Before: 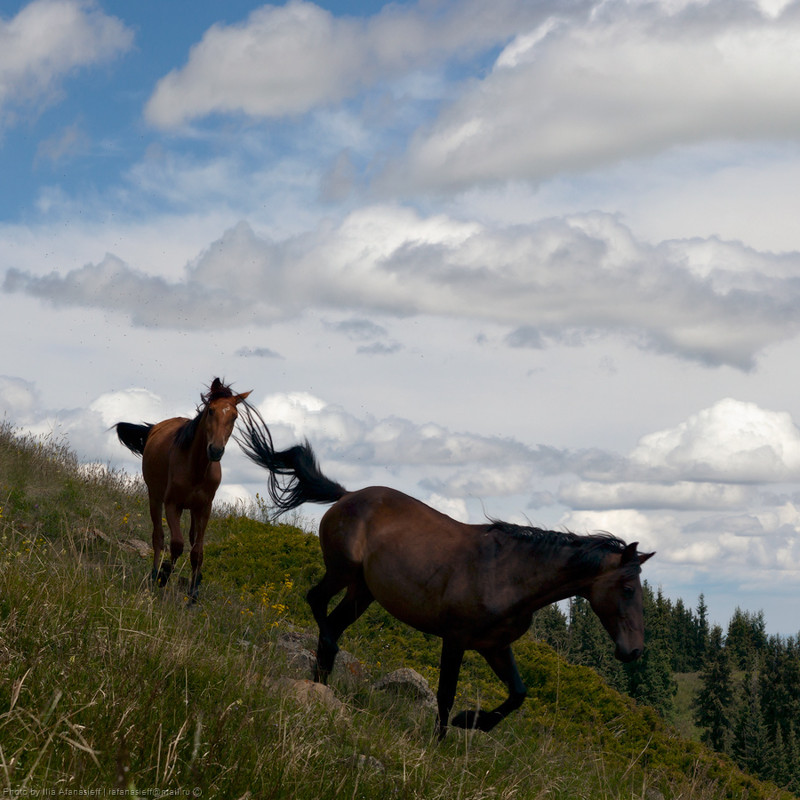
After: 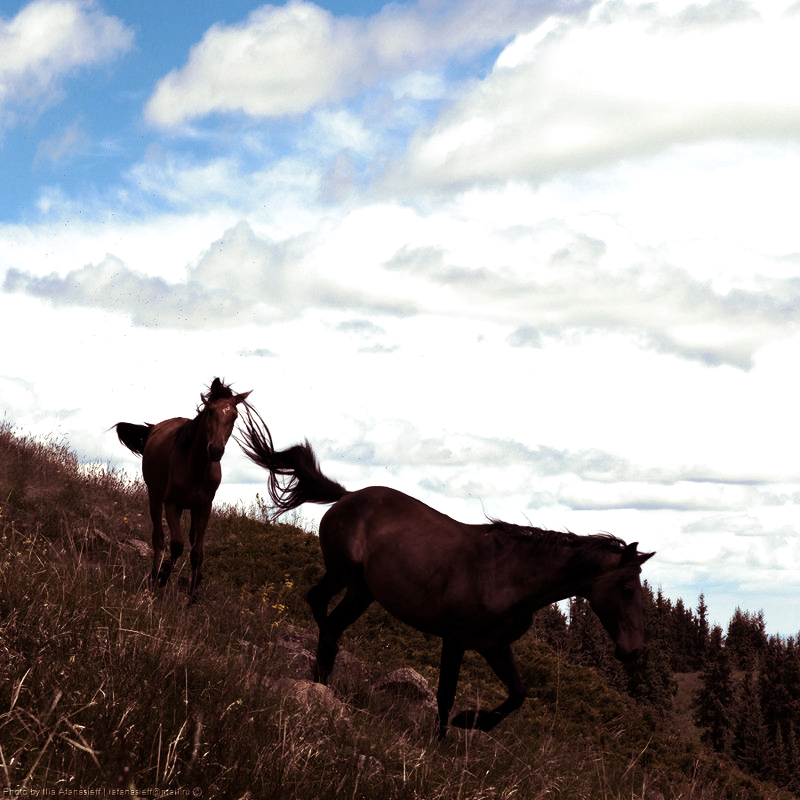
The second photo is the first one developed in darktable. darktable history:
tone equalizer: -8 EV -1.08 EV, -7 EV -1.01 EV, -6 EV -0.867 EV, -5 EV -0.578 EV, -3 EV 0.578 EV, -2 EV 0.867 EV, -1 EV 1.01 EV, +0 EV 1.08 EV, edges refinement/feathering 500, mask exposure compensation -1.57 EV, preserve details no
split-toning: shadows › hue 360°
